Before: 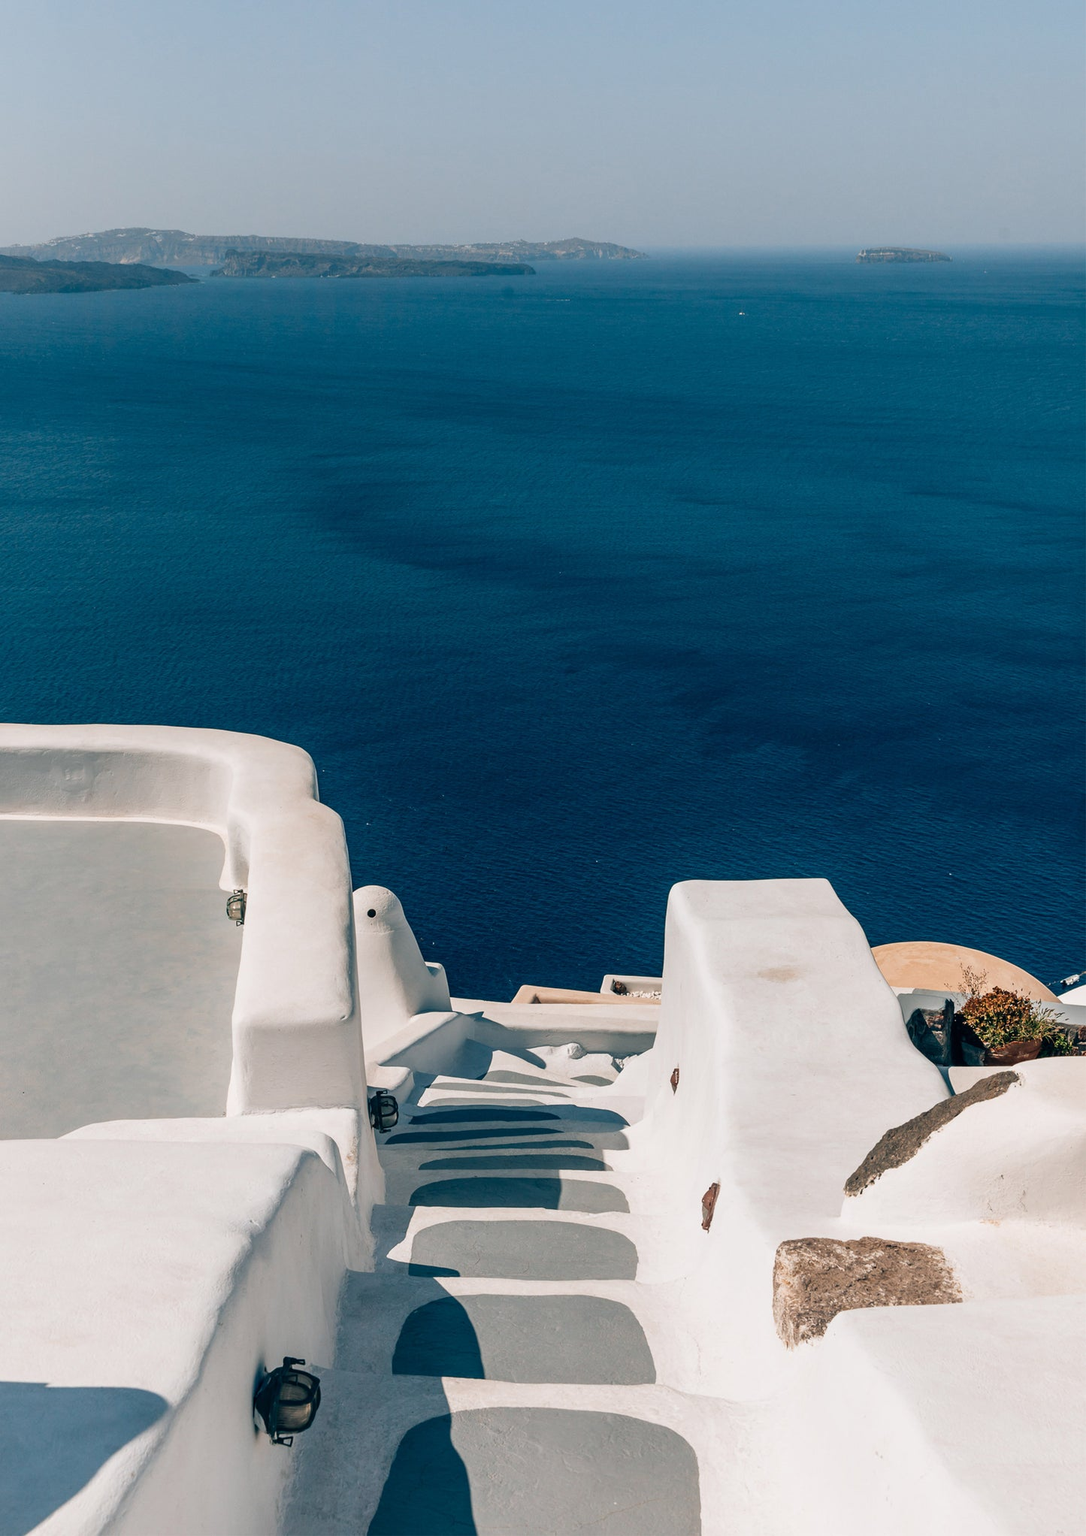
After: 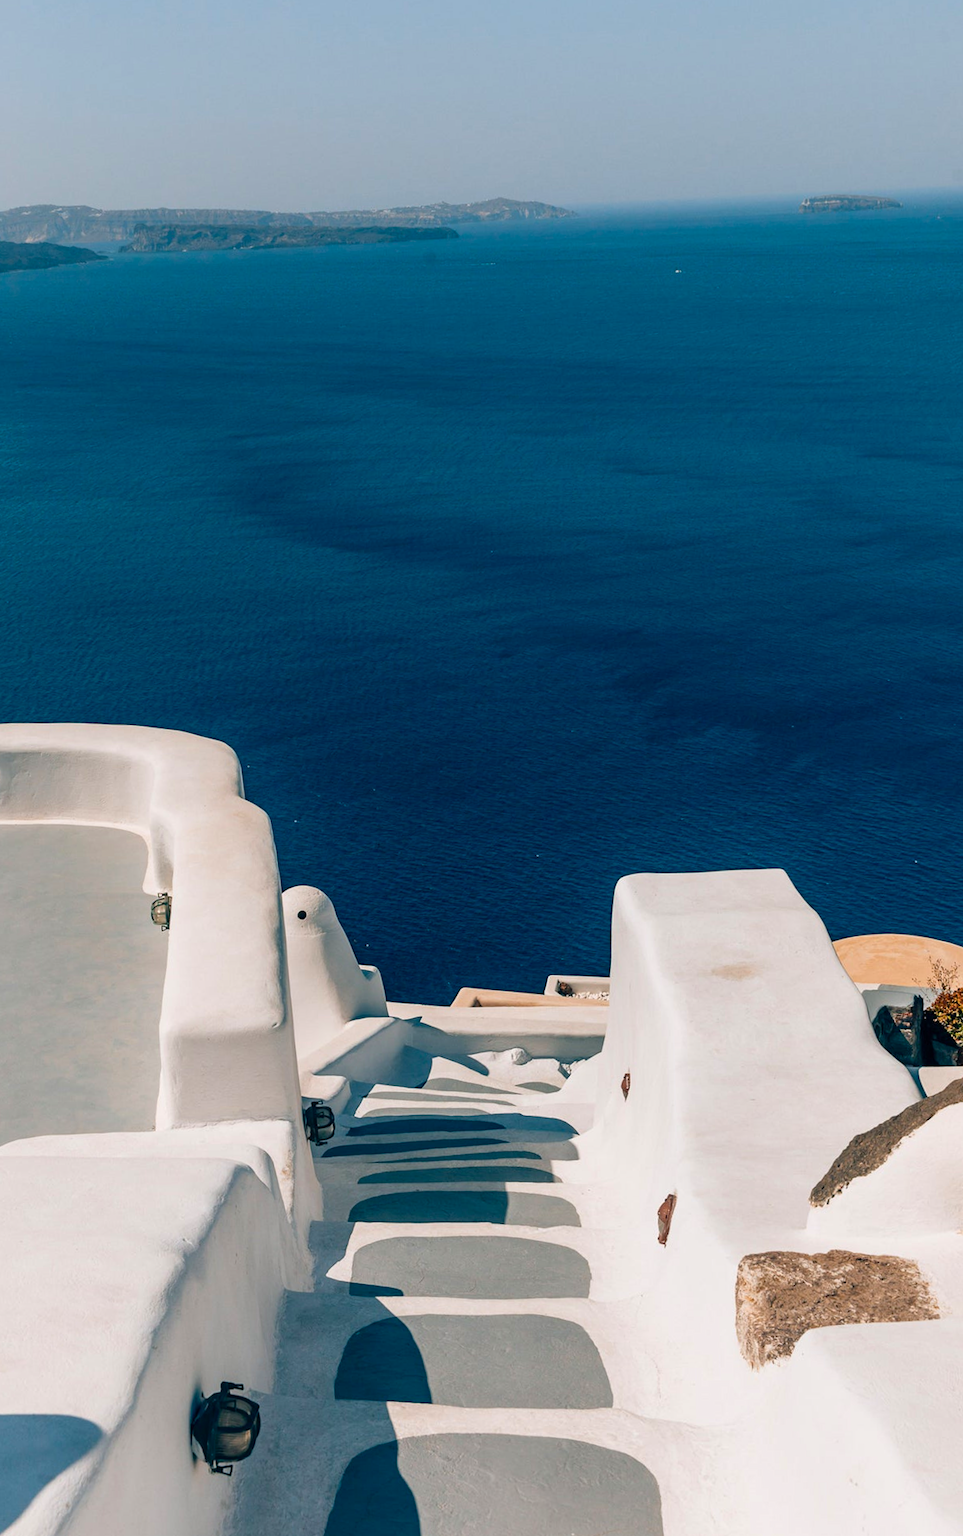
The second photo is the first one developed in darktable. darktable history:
color balance rgb: perceptual saturation grading › global saturation 20%, global vibrance 20%
rotate and perspective: rotation -1.32°, lens shift (horizontal) -0.031, crop left 0.015, crop right 0.985, crop top 0.047, crop bottom 0.982
crop: left 7.598%, right 7.873%
